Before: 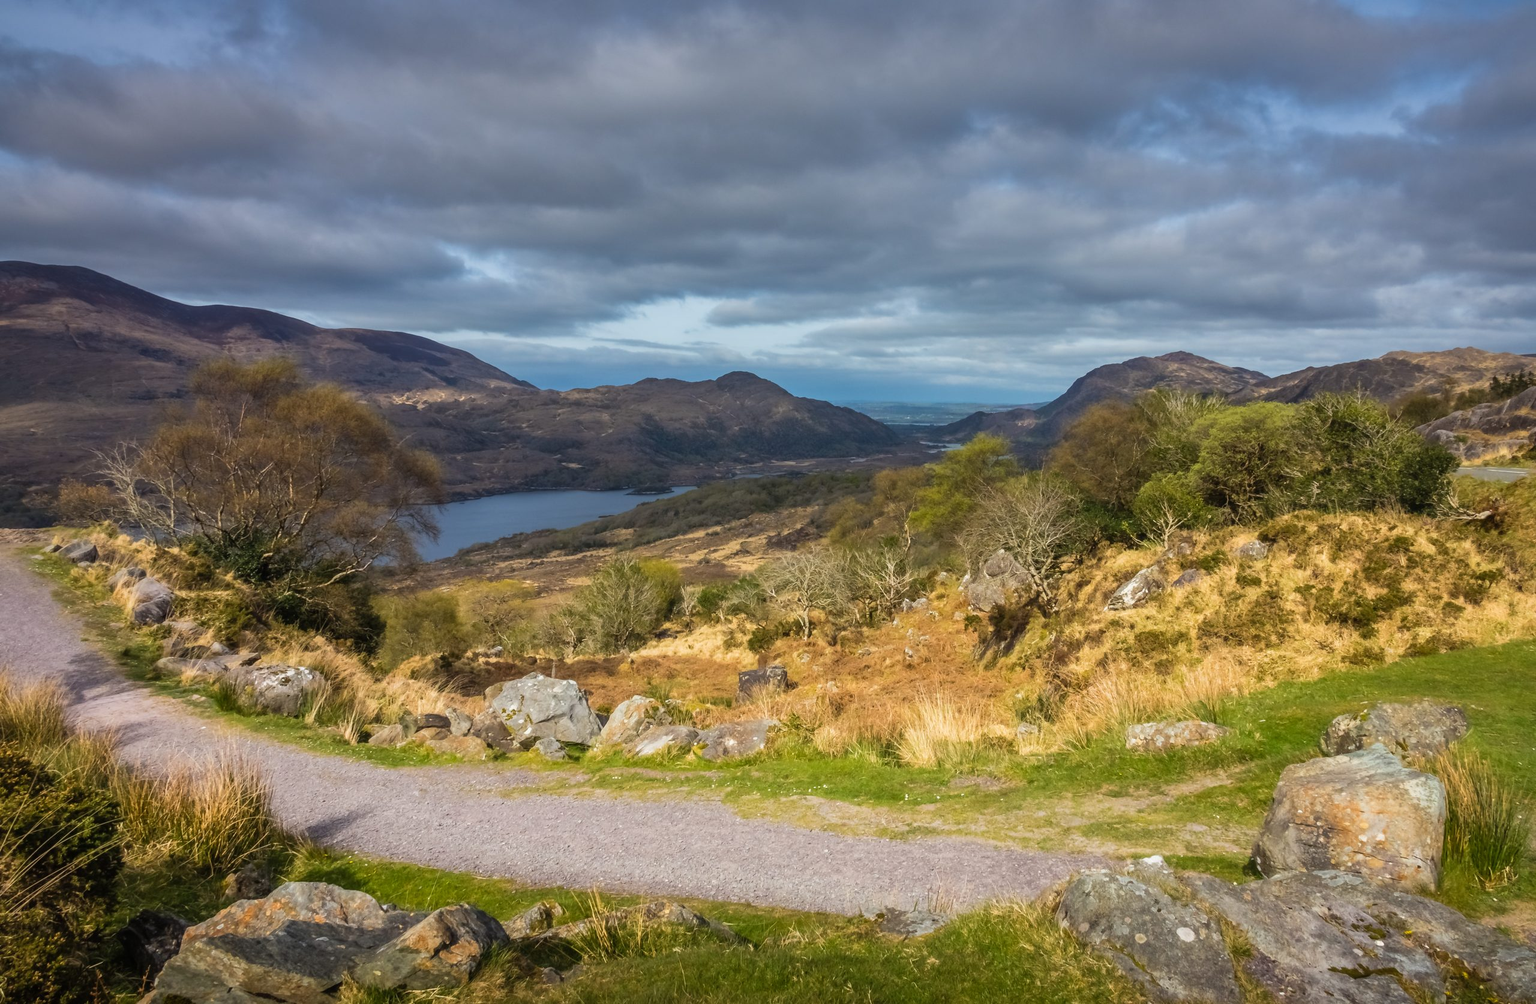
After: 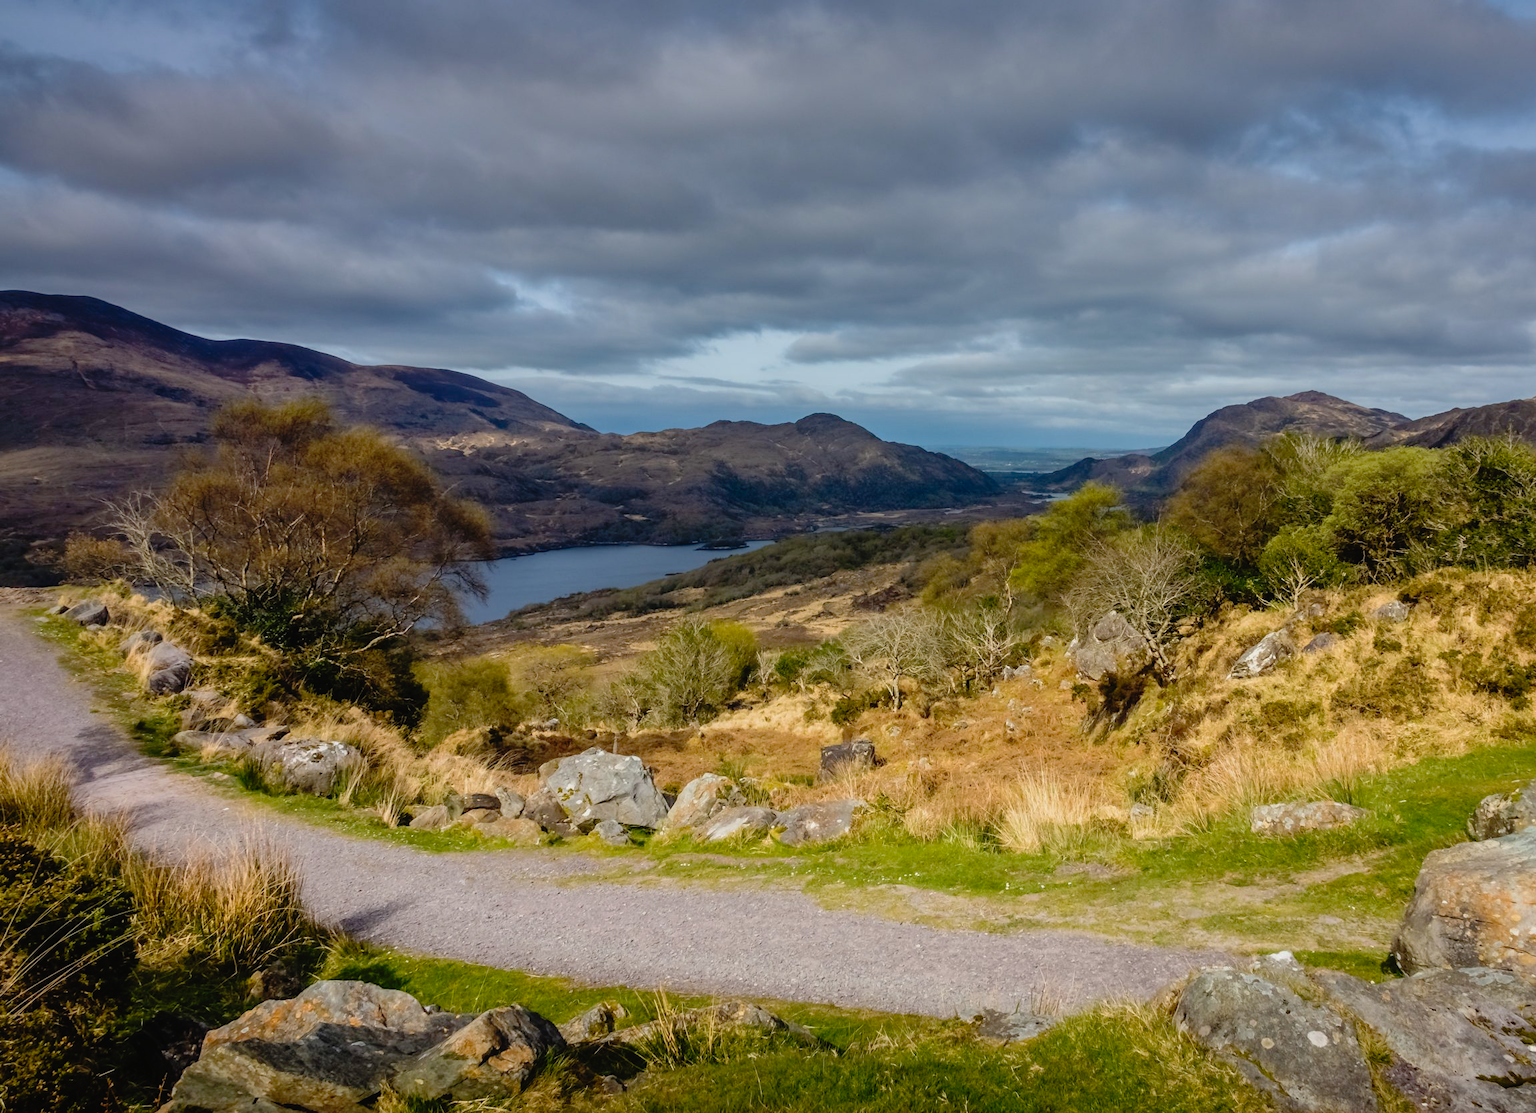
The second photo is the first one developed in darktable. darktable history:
tone curve: curves: ch0 [(0, 0.013) (0.181, 0.074) (0.337, 0.304) (0.498, 0.485) (0.78, 0.742) (0.993, 0.954)]; ch1 [(0, 0) (0.294, 0.184) (0.359, 0.34) (0.362, 0.35) (0.43, 0.41) (0.469, 0.463) (0.495, 0.502) (0.54, 0.563) (0.612, 0.641) (1, 1)]; ch2 [(0, 0) (0.44, 0.437) (0.495, 0.502) (0.524, 0.534) (0.557, 0.56) (0.634, 0.654) (0.728, 0.722) (1, 1)], preserve colors none
crop: right 9.489%, bottom 0.041%
